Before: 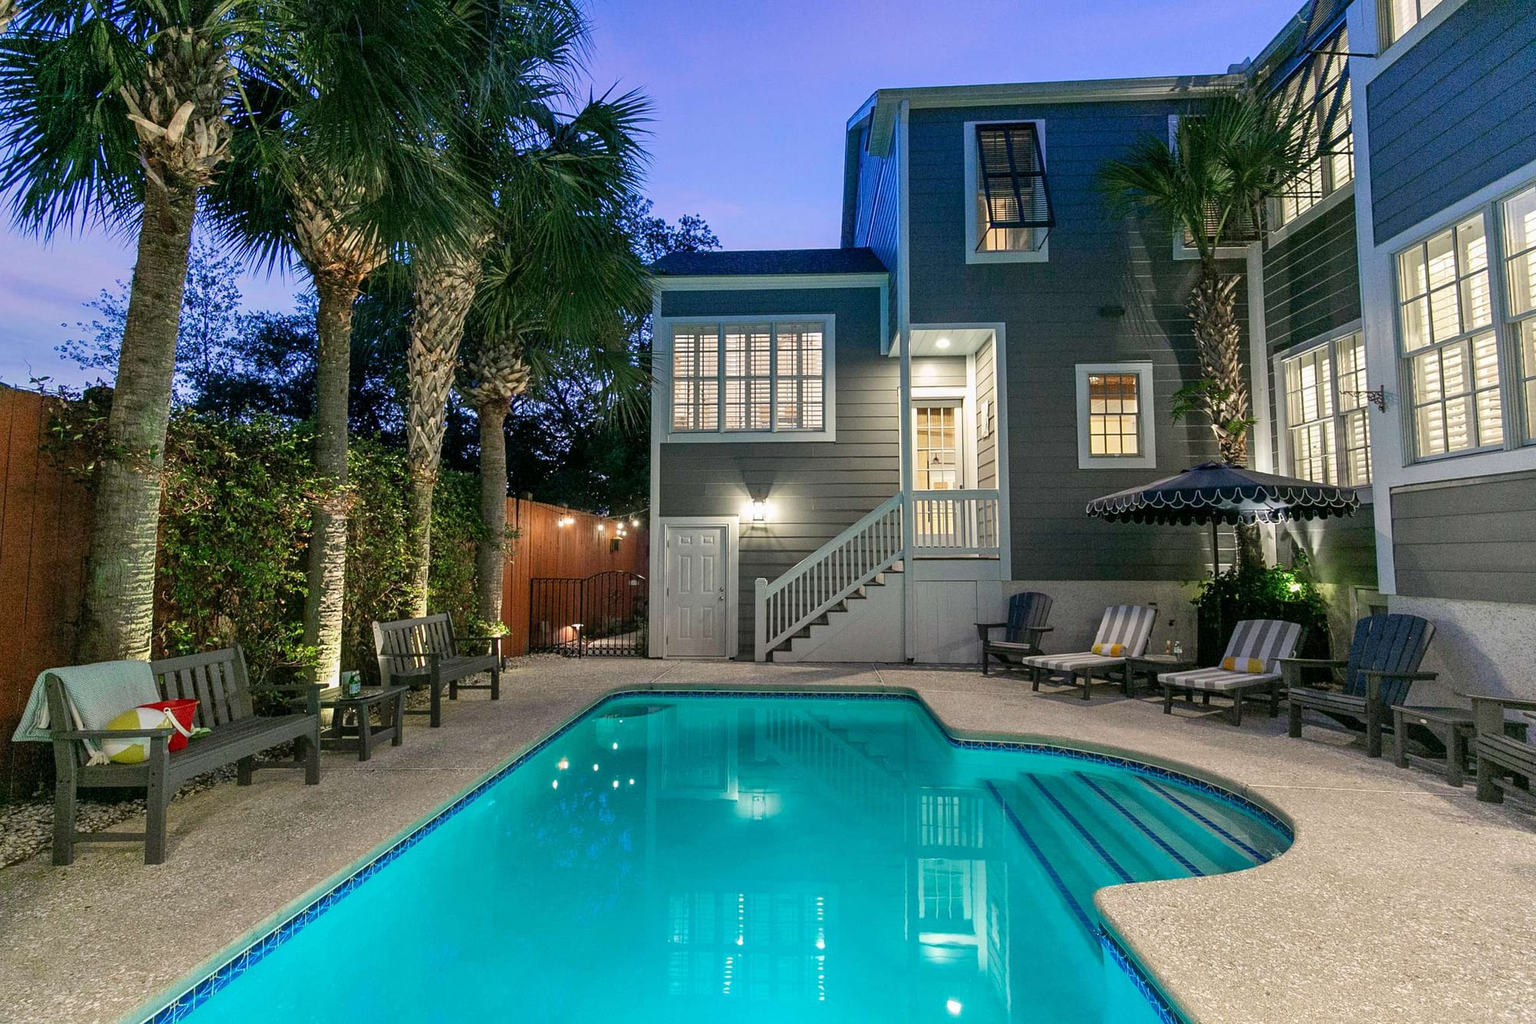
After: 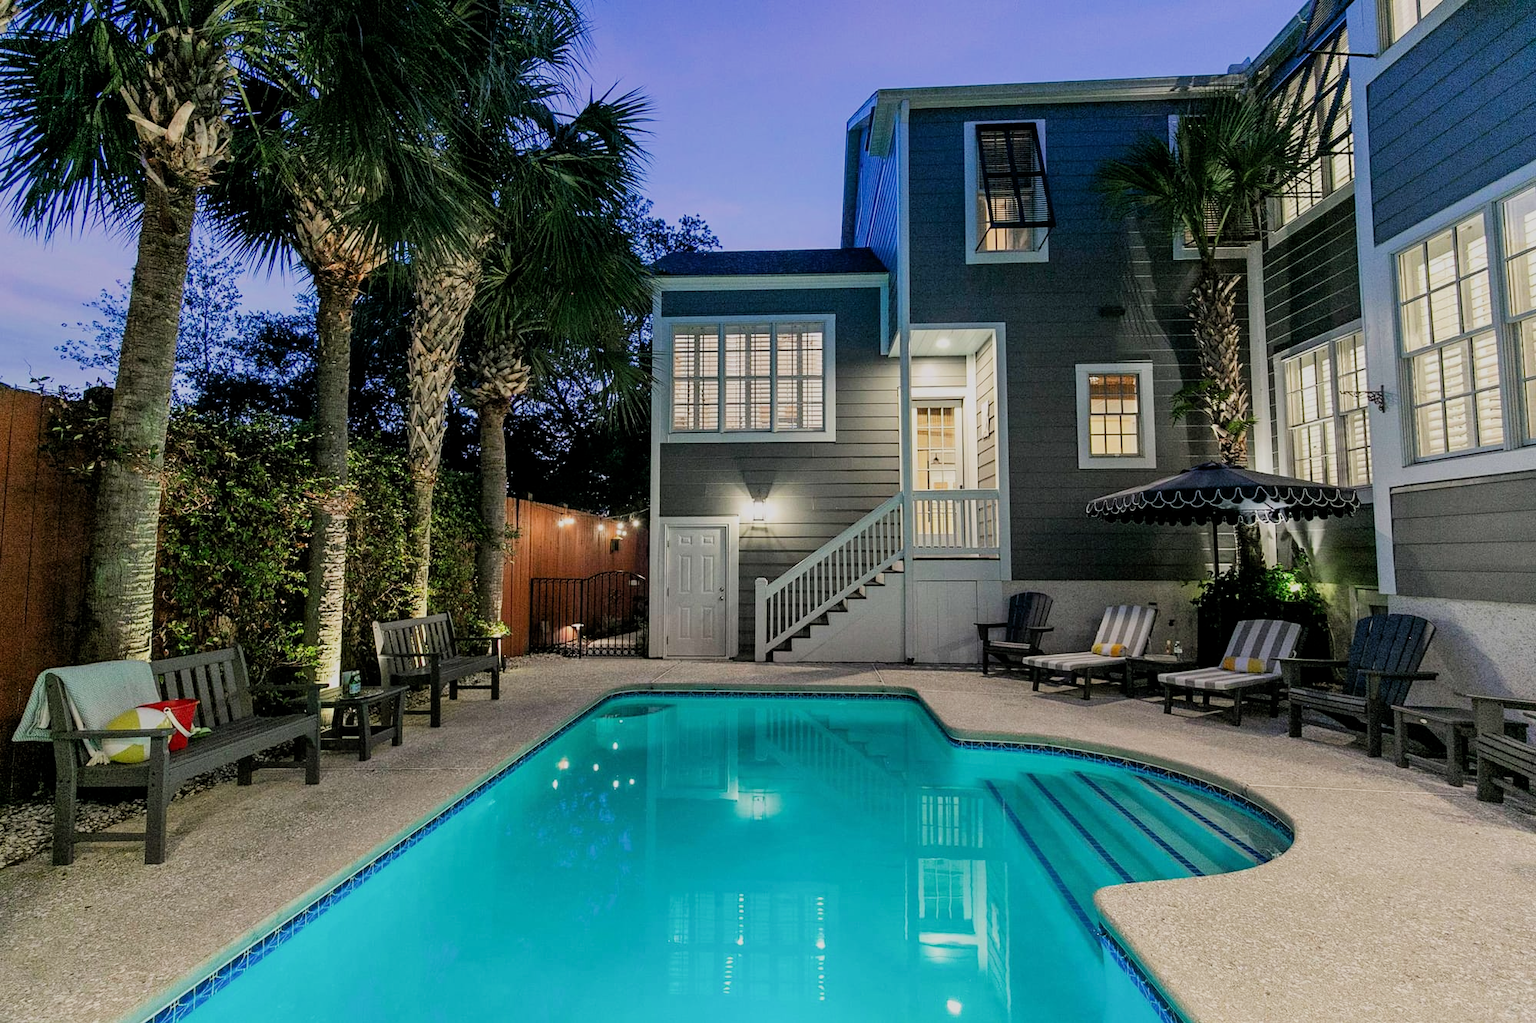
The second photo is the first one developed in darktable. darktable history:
filmic rgb: middle gray luminance 29.05%, black relative exposure -10.32 EV, white relative exposure 5.49 EV, target black luminance 0%, hardness 3.97, latitude 2.63%, contrast 1.126, highlights saturation mix 4.57%, shadows ↔ highlights balance 15.2%
